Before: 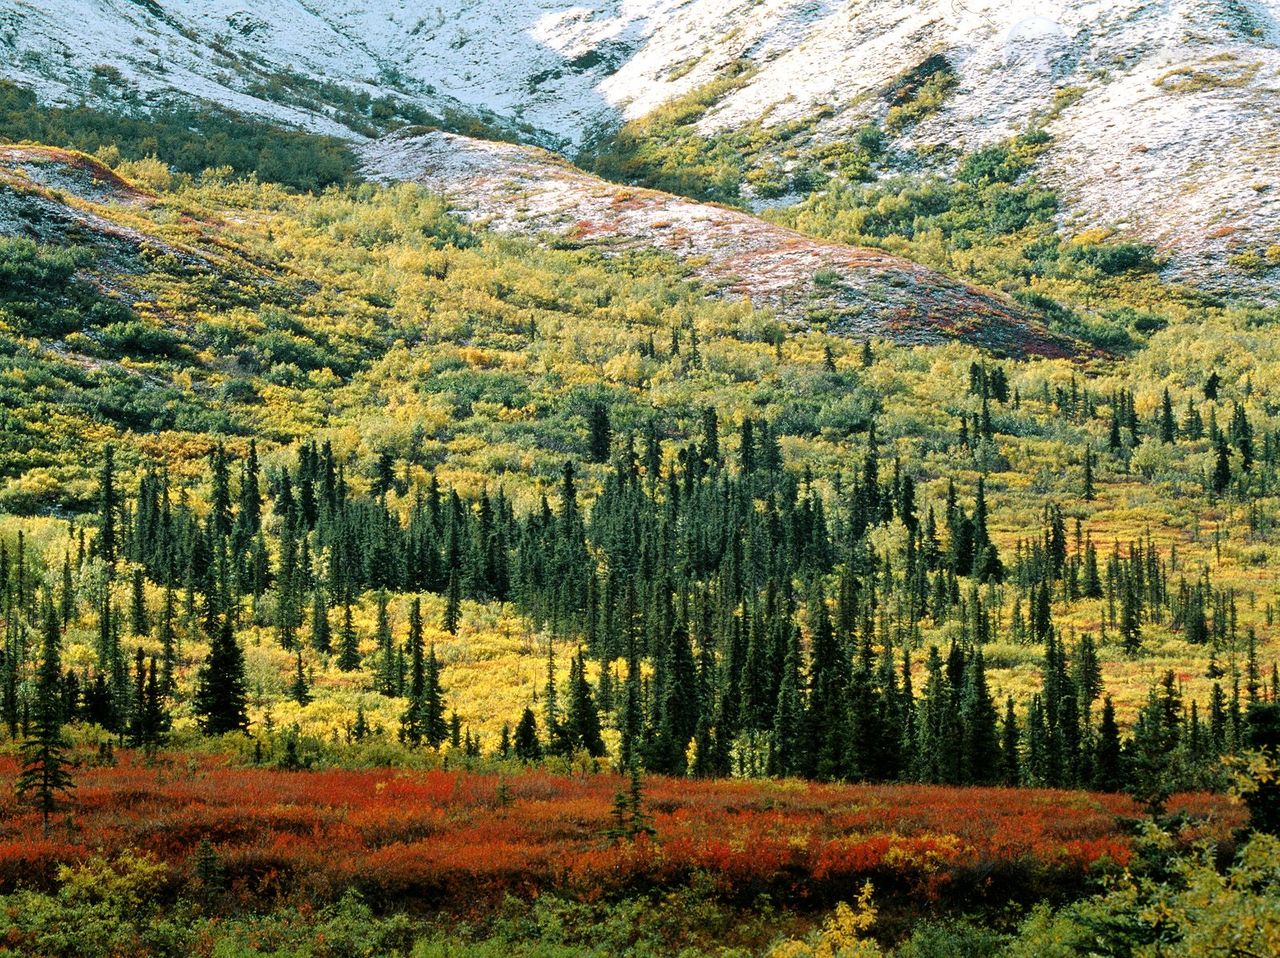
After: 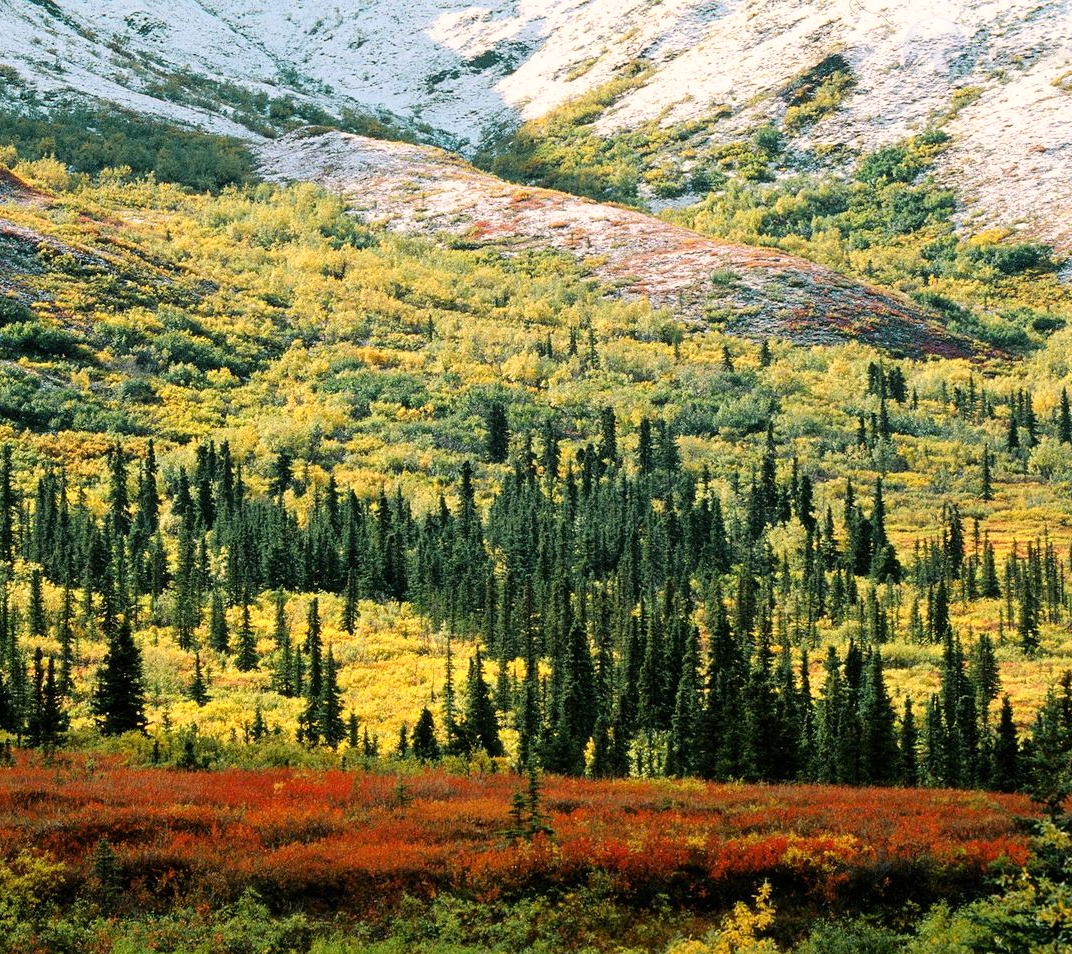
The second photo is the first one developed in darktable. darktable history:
crop: left 8.026%, right 7.374%
tone curve: curves: ch0 [(0, 0) (0.641, 0.691) (1, 1)]
color correction: highlights a* 3.84, highlights b* 5.07
